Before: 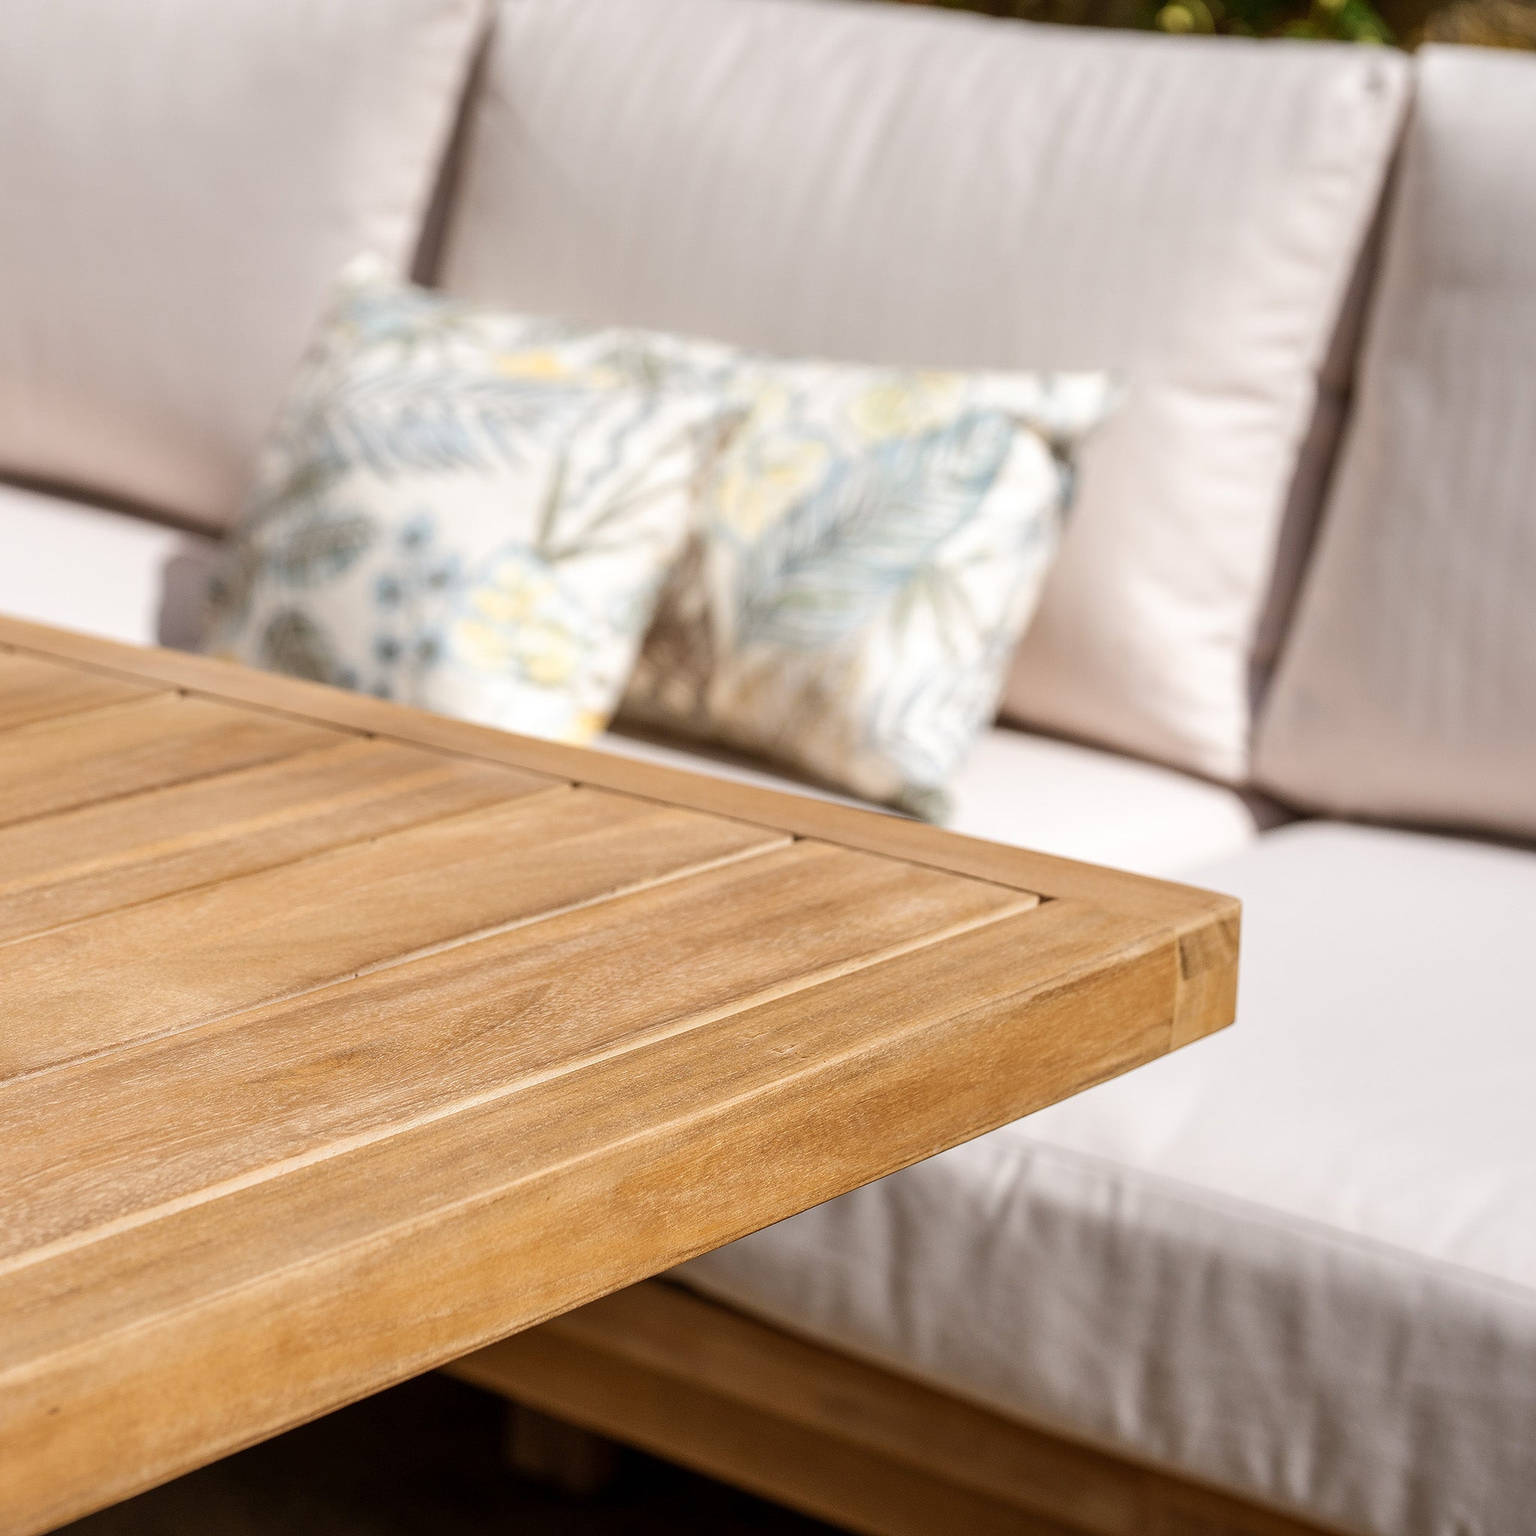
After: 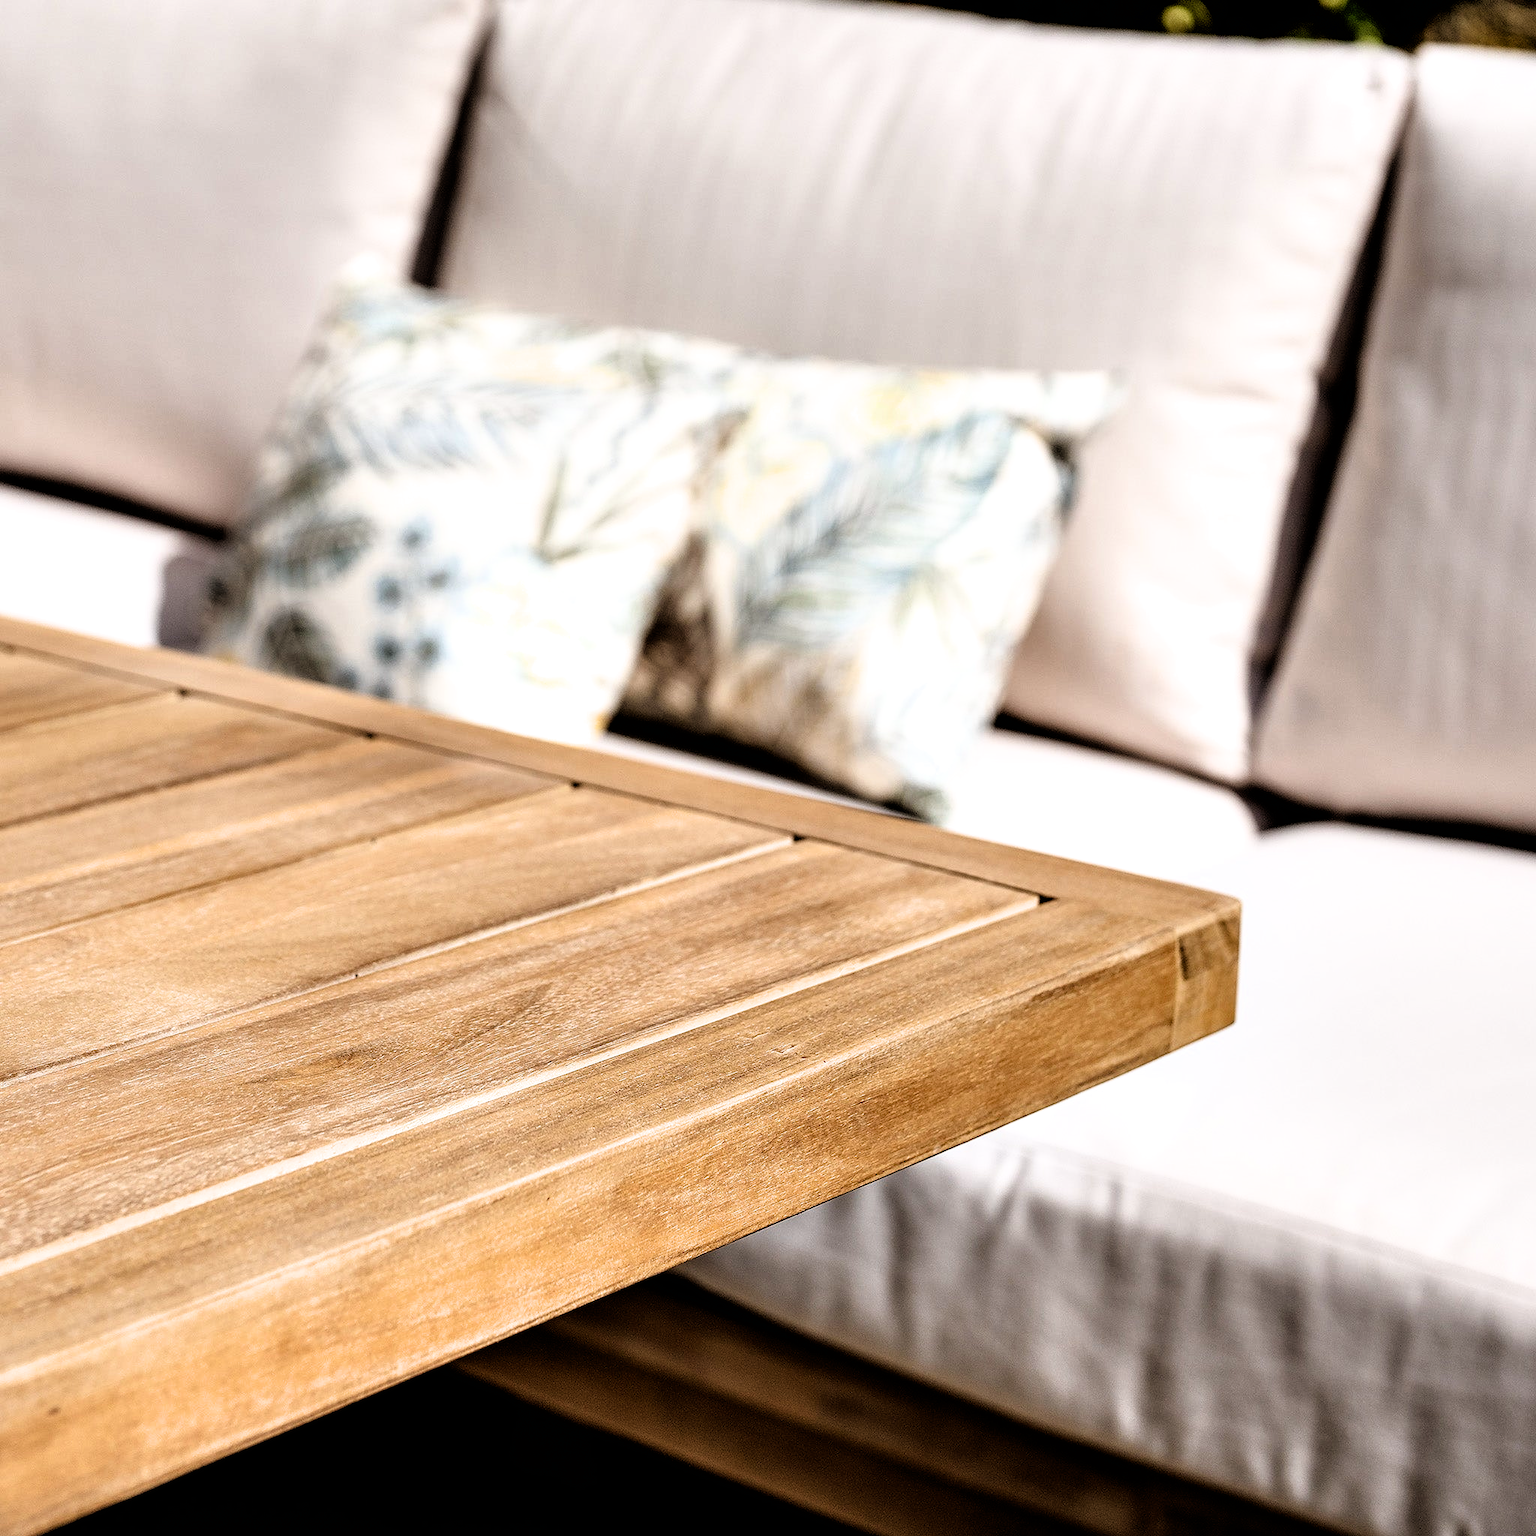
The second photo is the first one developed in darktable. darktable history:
contrast equalizer: y [[0.6 ×6], [0.55 ×6], [0 ×6], [0 ×6], [0 ×6]]
exposure: compensate exposure bias true, compensate highlight preservation false
filmic rgb: black relative exposure -3.67 EV, white relative exposure 2.44 EV, hardness 3.29
